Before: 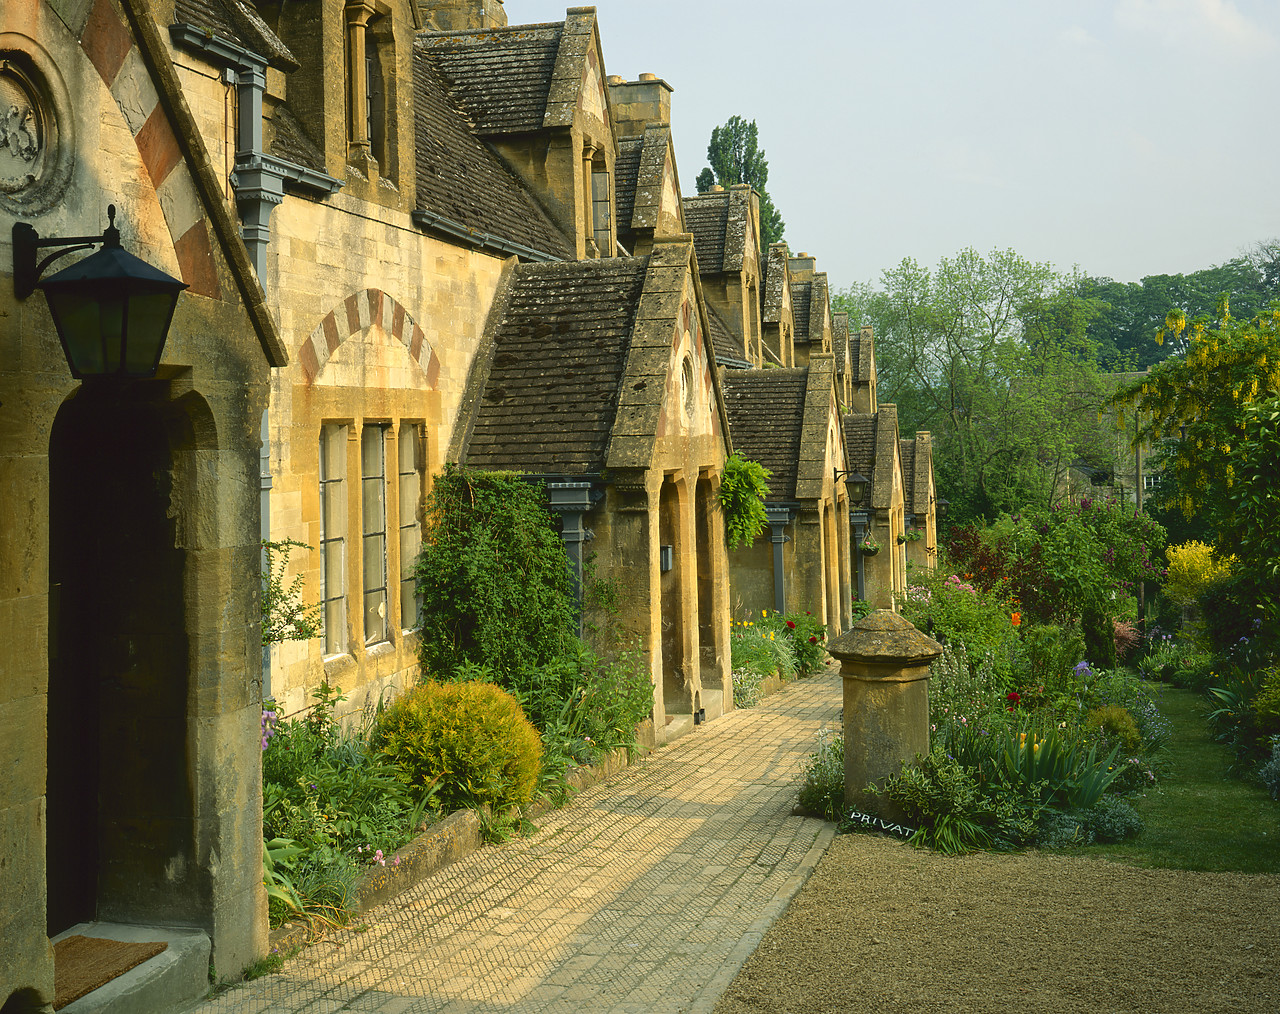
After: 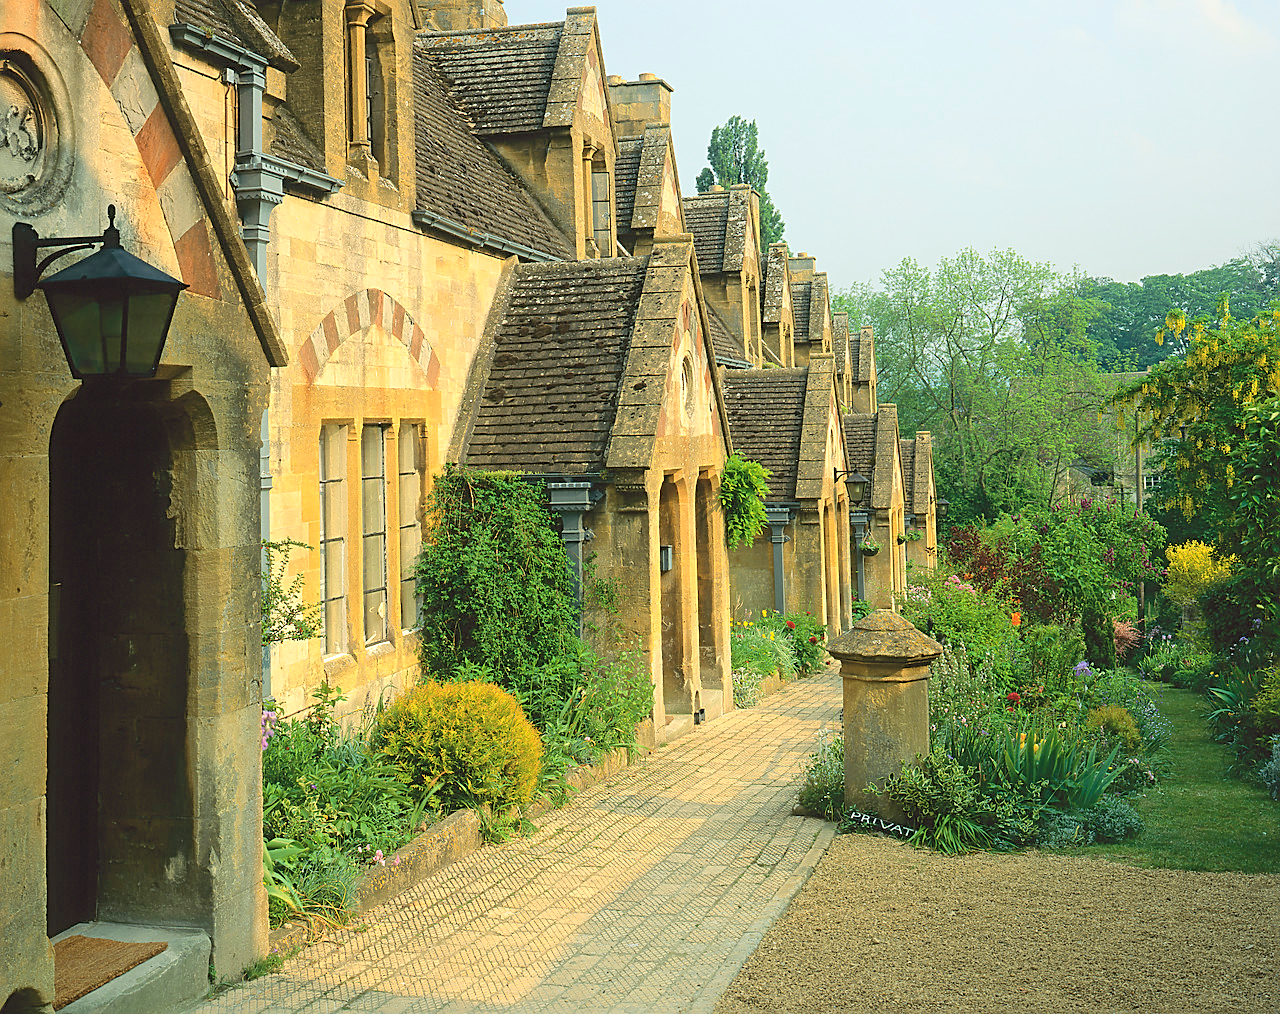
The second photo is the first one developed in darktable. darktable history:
shadows and highlights: radius 94.98, shadows -13.52, white point adjustment 0.238, highlights 31.7, compress 48.34%, soften with gaussian
contrast brightness saturation: brightness 0.275
sharpen: on, module defaults
